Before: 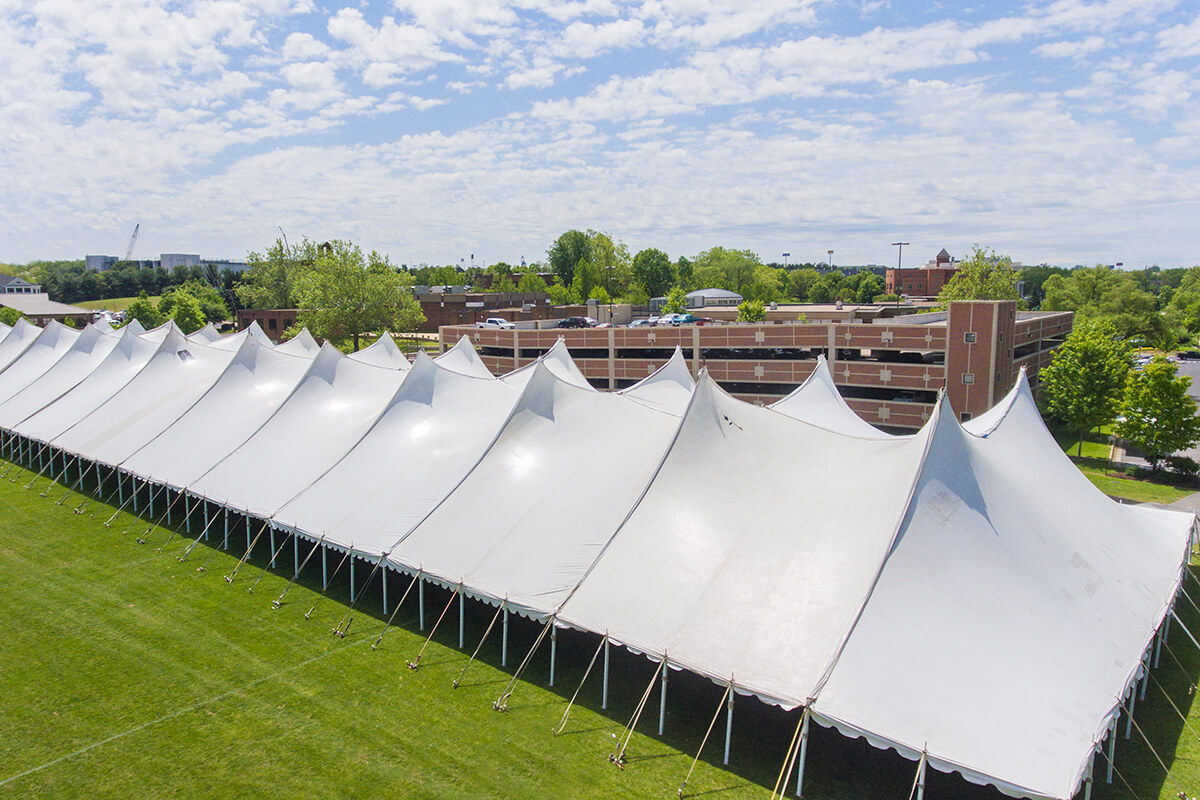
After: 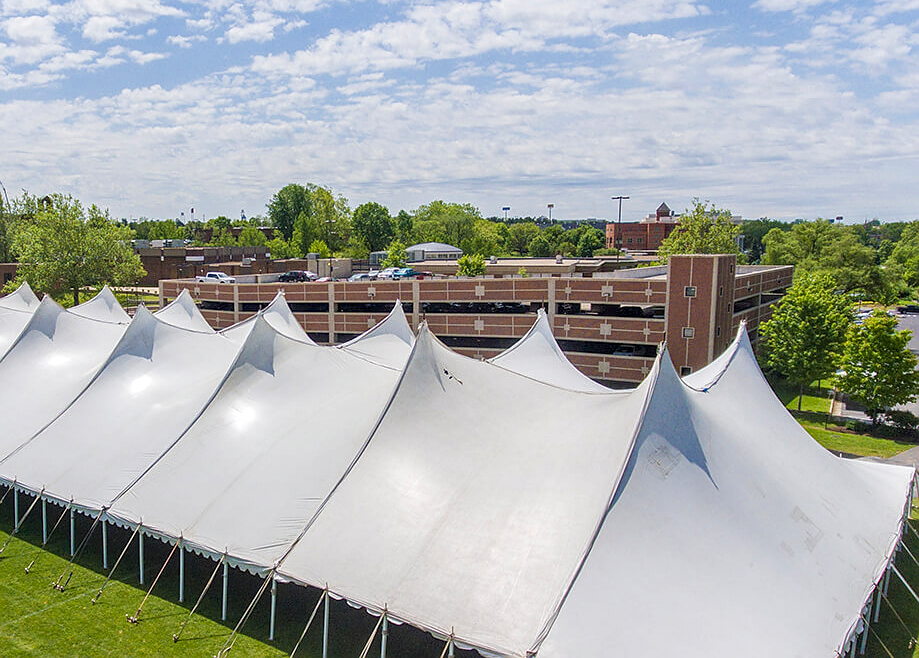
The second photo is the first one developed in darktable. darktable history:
local contrast: on, module defaults
haze removal: compatibility mode true, adaptive false
sharpen: radius 0.979, amount 0.616
crop: left 23.388%, top 5.826%, bottom 11.838%
